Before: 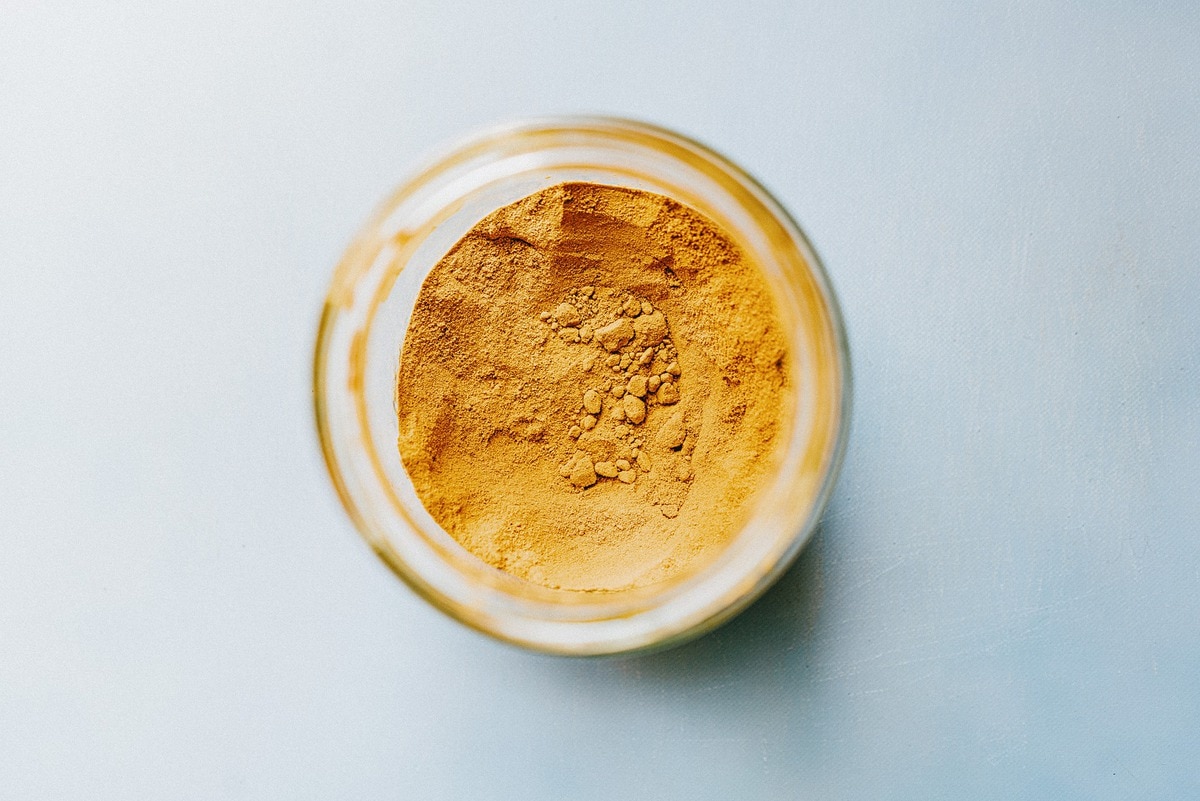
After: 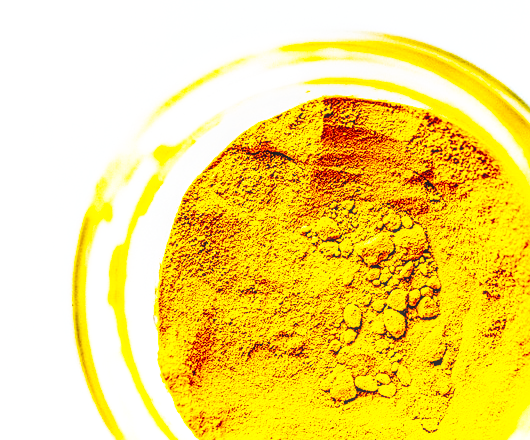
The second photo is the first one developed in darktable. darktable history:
base curve: curves: ch0 [(0, 0) (0.007, 0.004) (0.027, 0.03) (0.046, 0.07) (0.207, 0.54) (0.442, 0.872) (0.673, 0.972) (1, 1)], preserve colors none
exposure: black level correction 0.009, exposure 0.121 EV, compensate highlight preservation false
color balance rgb: linear chroma grading › global chroma 9.786%, perceptual saturation grading › global saturation 59.395%, perceptual saturation grading › highlights 19.651%, perceptual saturation grading › shadows -49.171%, global vibrance 24.985%, contrast 20.074%
crop: left 20.037%, top 10.762%, right 35.792%, bottom 34.238%
local contrast: highlights 1%, shadows 2%, detail 133%
sharpen: on, module defaults
